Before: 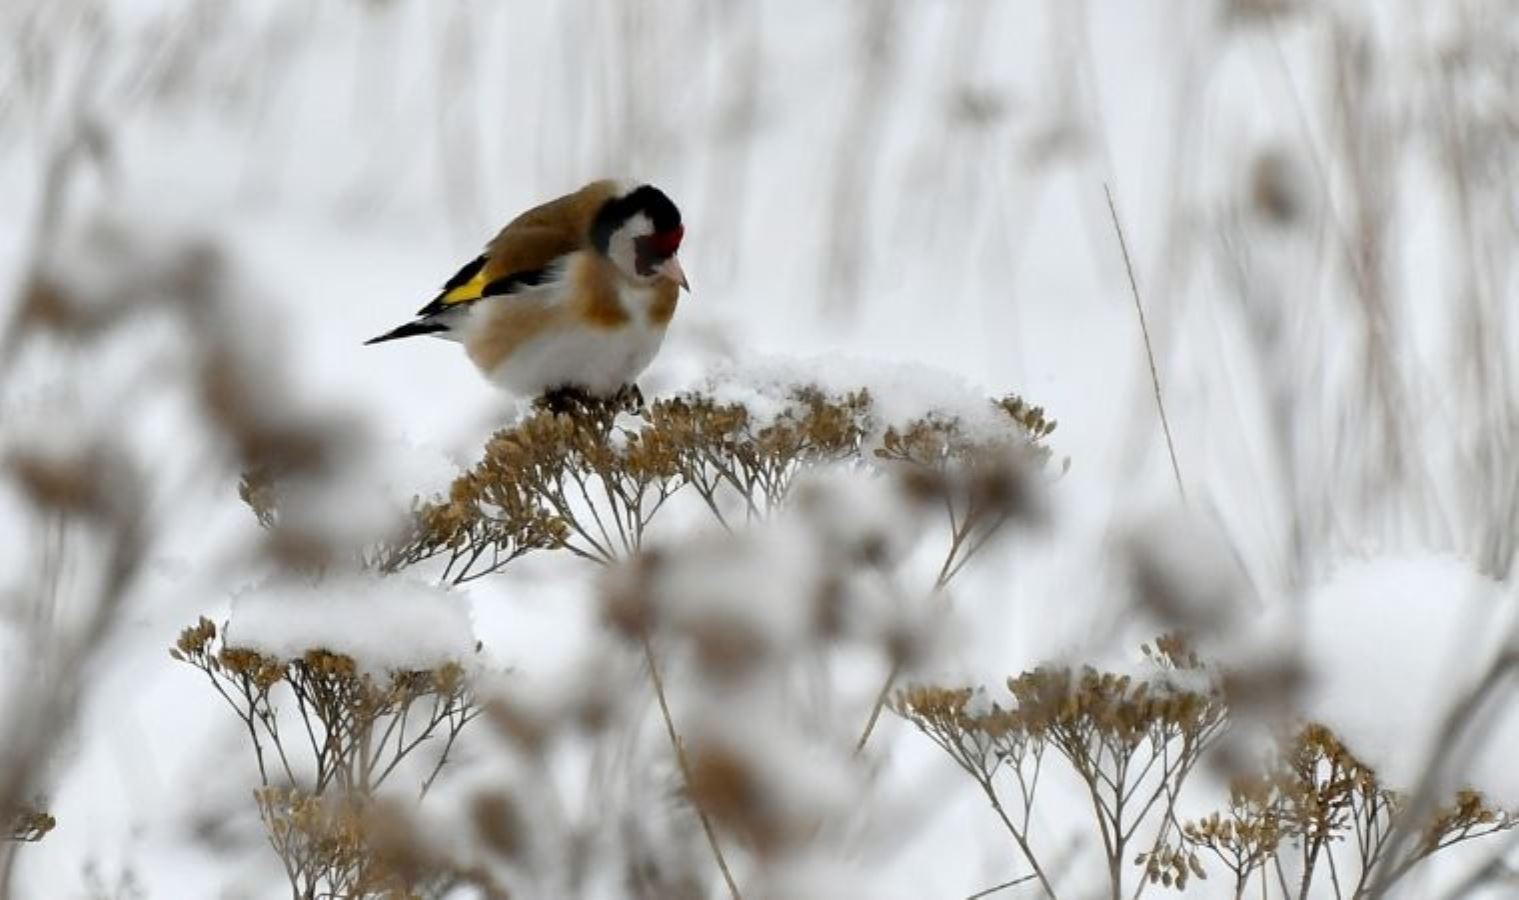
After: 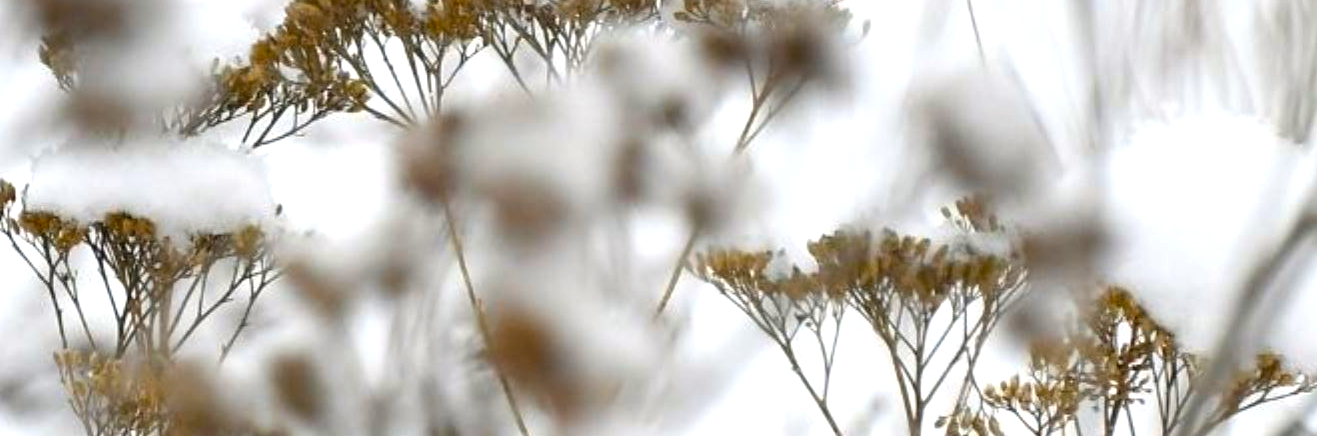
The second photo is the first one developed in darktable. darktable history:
color balance rgb: highlights gain › chroma 0.158%, highlights gain › hue 329.78°, linear chroma grading › global chroma 9.134%, perceptual saturation grading › global saturation -0.036%, perceptual brilliance grading › global brilliance 11.703%, global vibrance 30.372%
crop and rotate: left 13.291%, top 48.634%, bottom 2.821%
